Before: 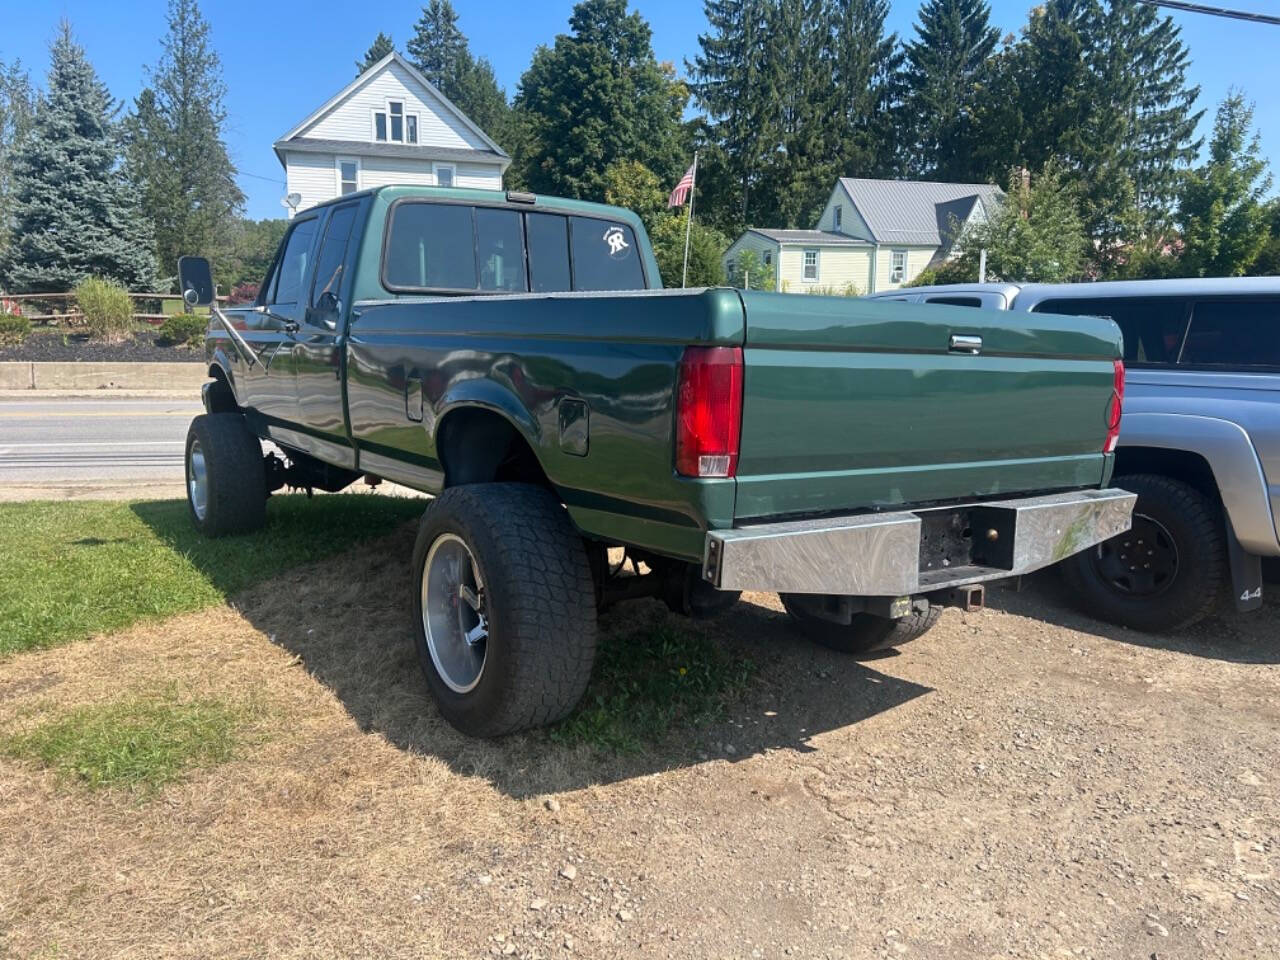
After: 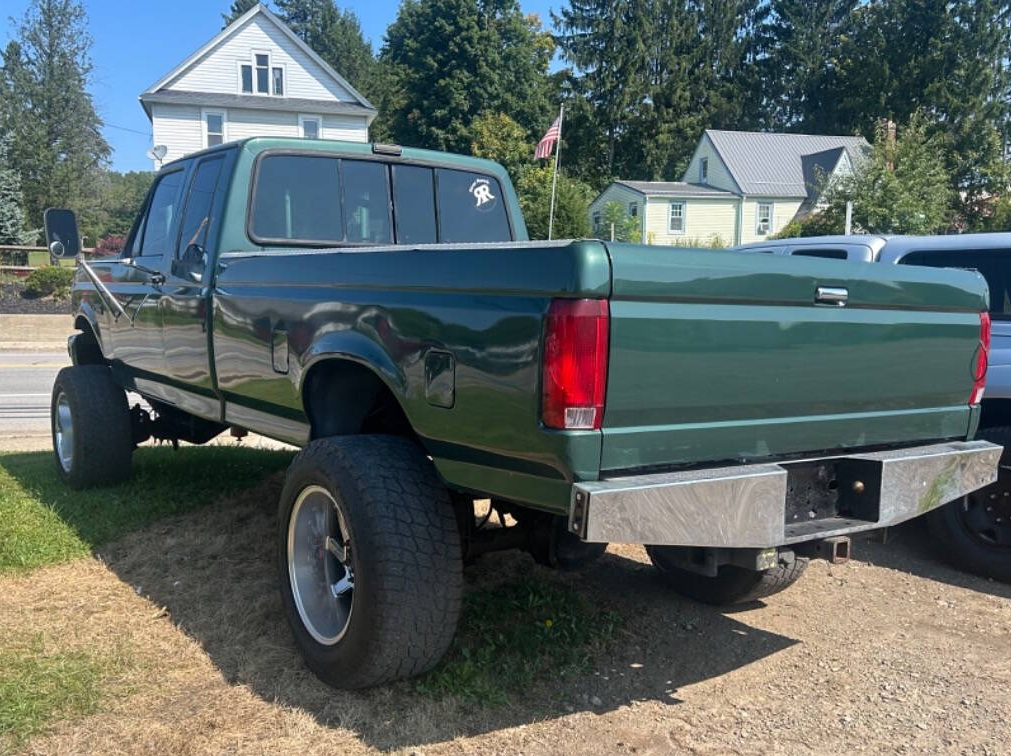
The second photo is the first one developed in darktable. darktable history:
crop and rotate: left 10.535%, top 5.083%, right 10.458%, bottom 16.121%
